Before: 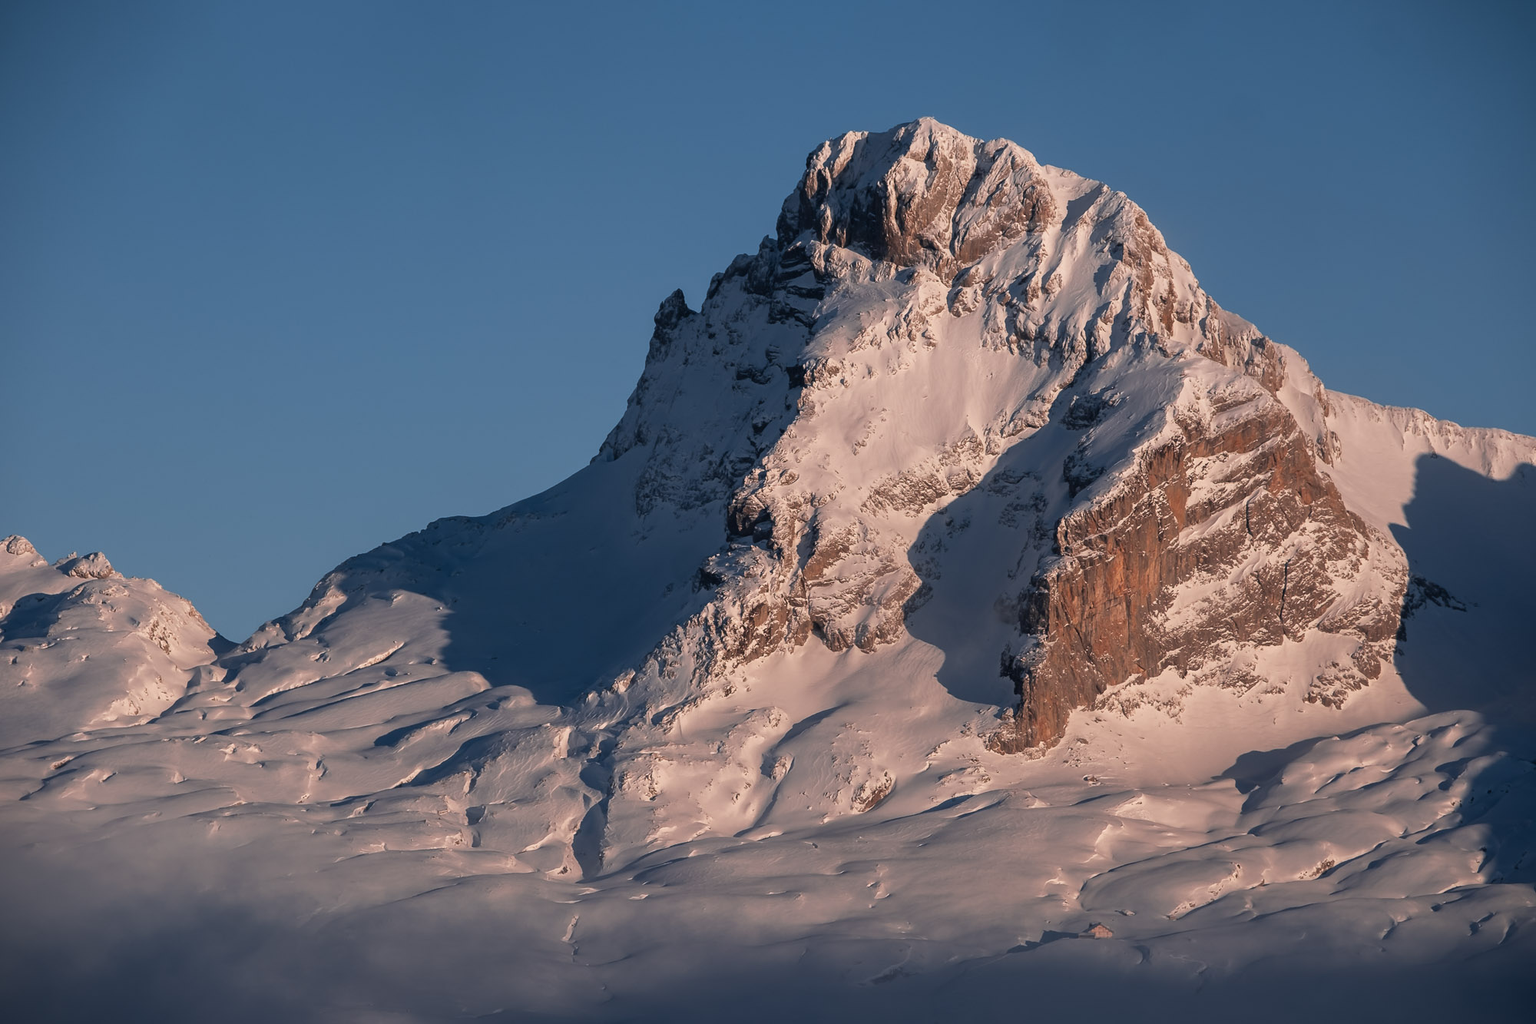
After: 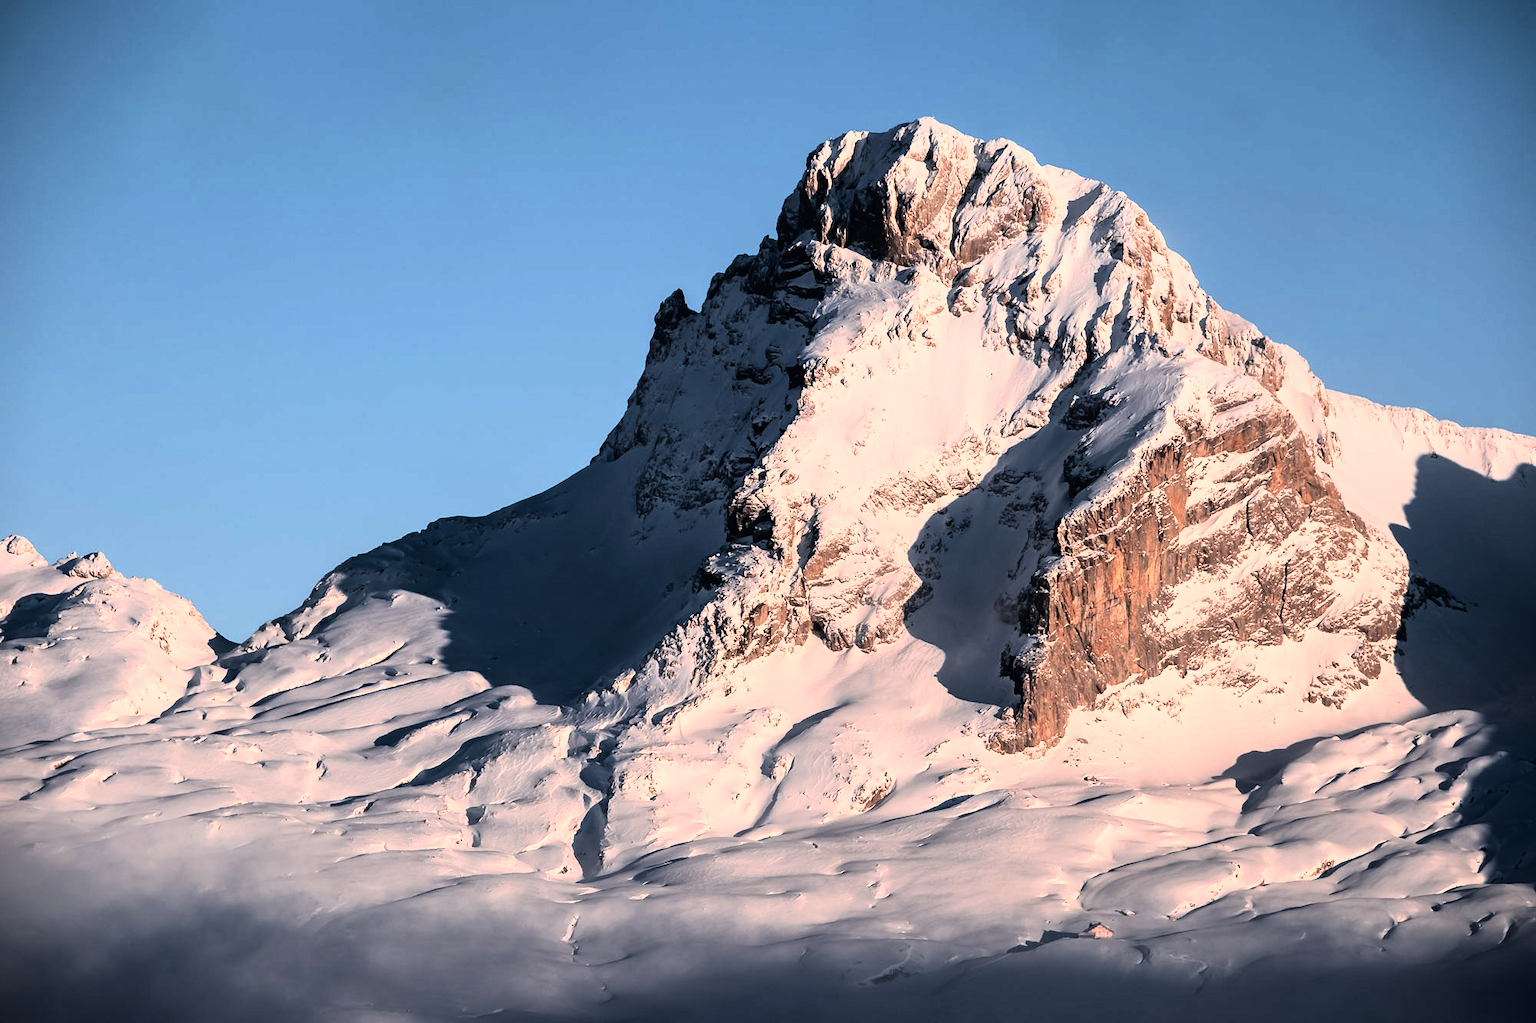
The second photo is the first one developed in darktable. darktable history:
rgb curve: curves: ch0 [(0, 0) (0.21, 0.15) (0.24, 0.21) (0.5, 0.75) (0.75, 0.96) (0.89, 0.99) (1, 1)]; ch1 [(0, 0.02) (0.21, 0.13) (0.25, 0.2) (0.5, 0.67) (0.75, 0.9) (0.89, 0.97) (1, 1)]; ch2 [(0, 0.02) (0.21, 0.13) (0.25, 0.2) (0.5, 0.67) (0.75, 0.9) (0.89, 0.97) (1, 1)], compensate middle gray true
